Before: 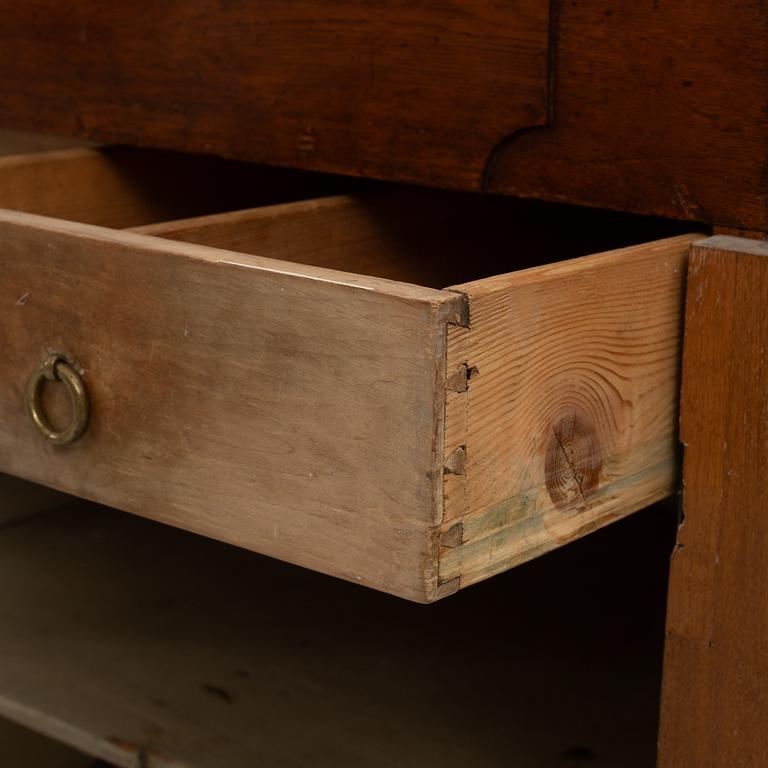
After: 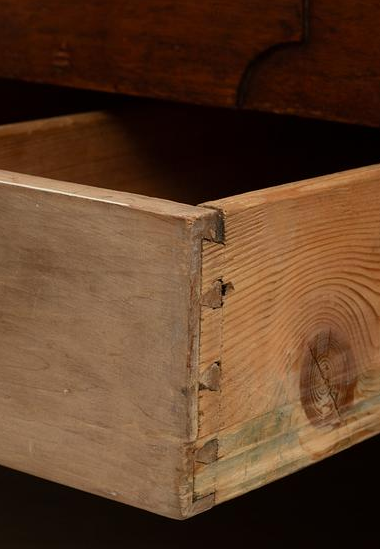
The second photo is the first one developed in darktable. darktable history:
crop: left 31.977%, top 10.966%, right 18.439%, bottom 17.448%
